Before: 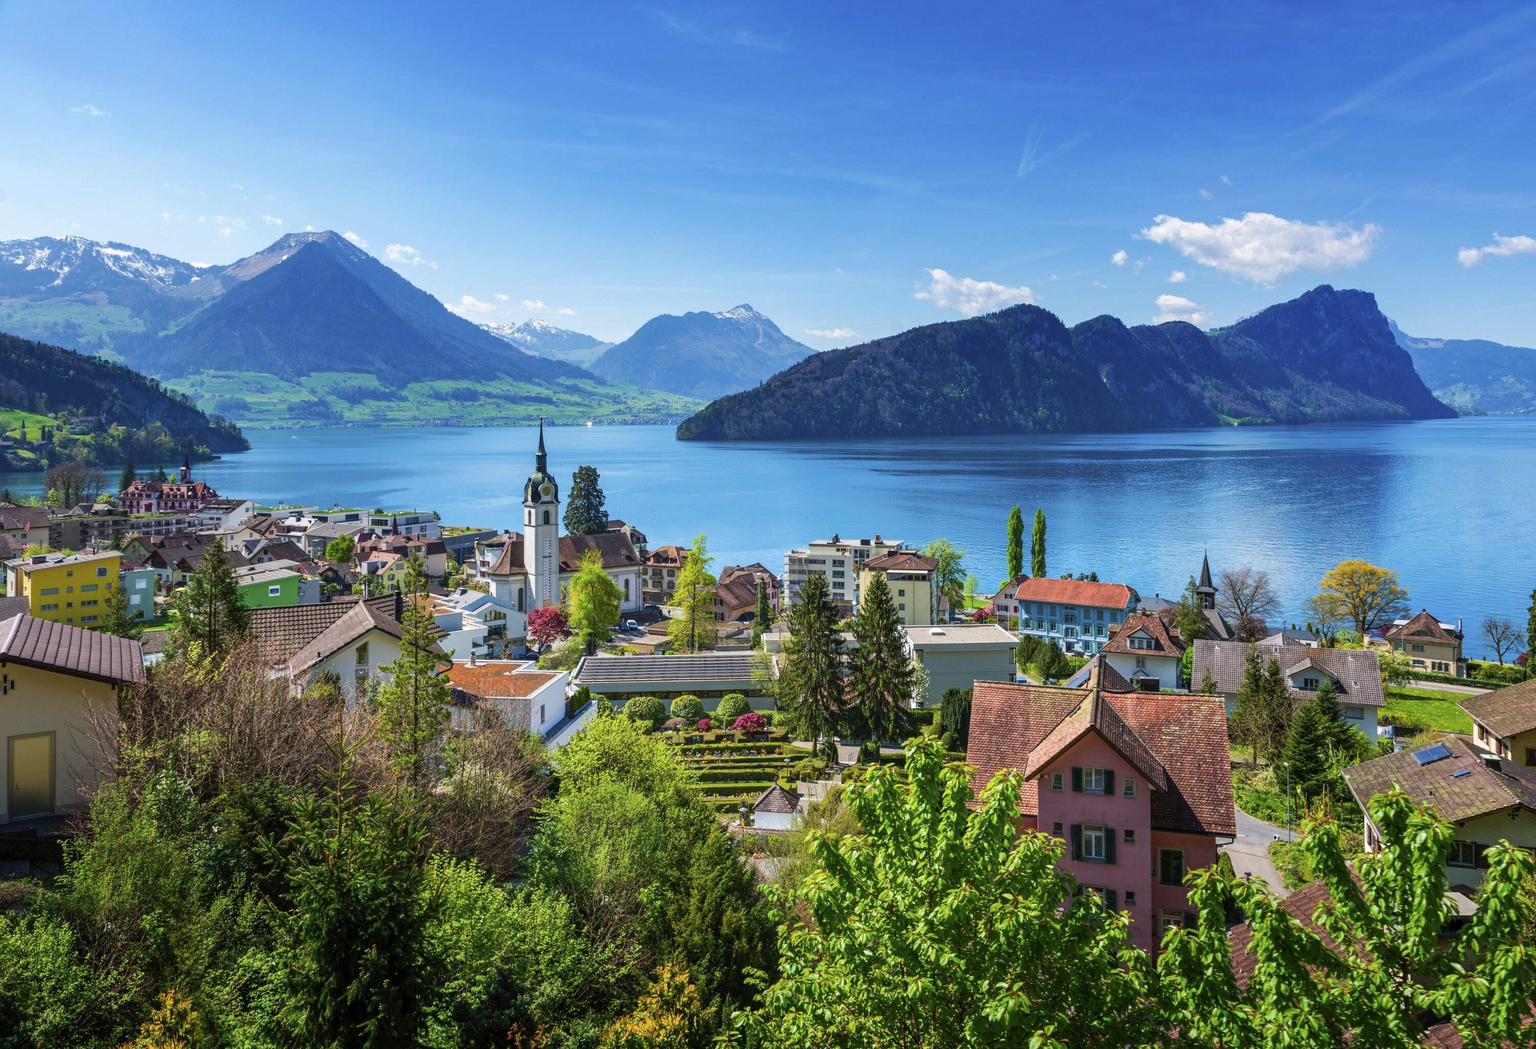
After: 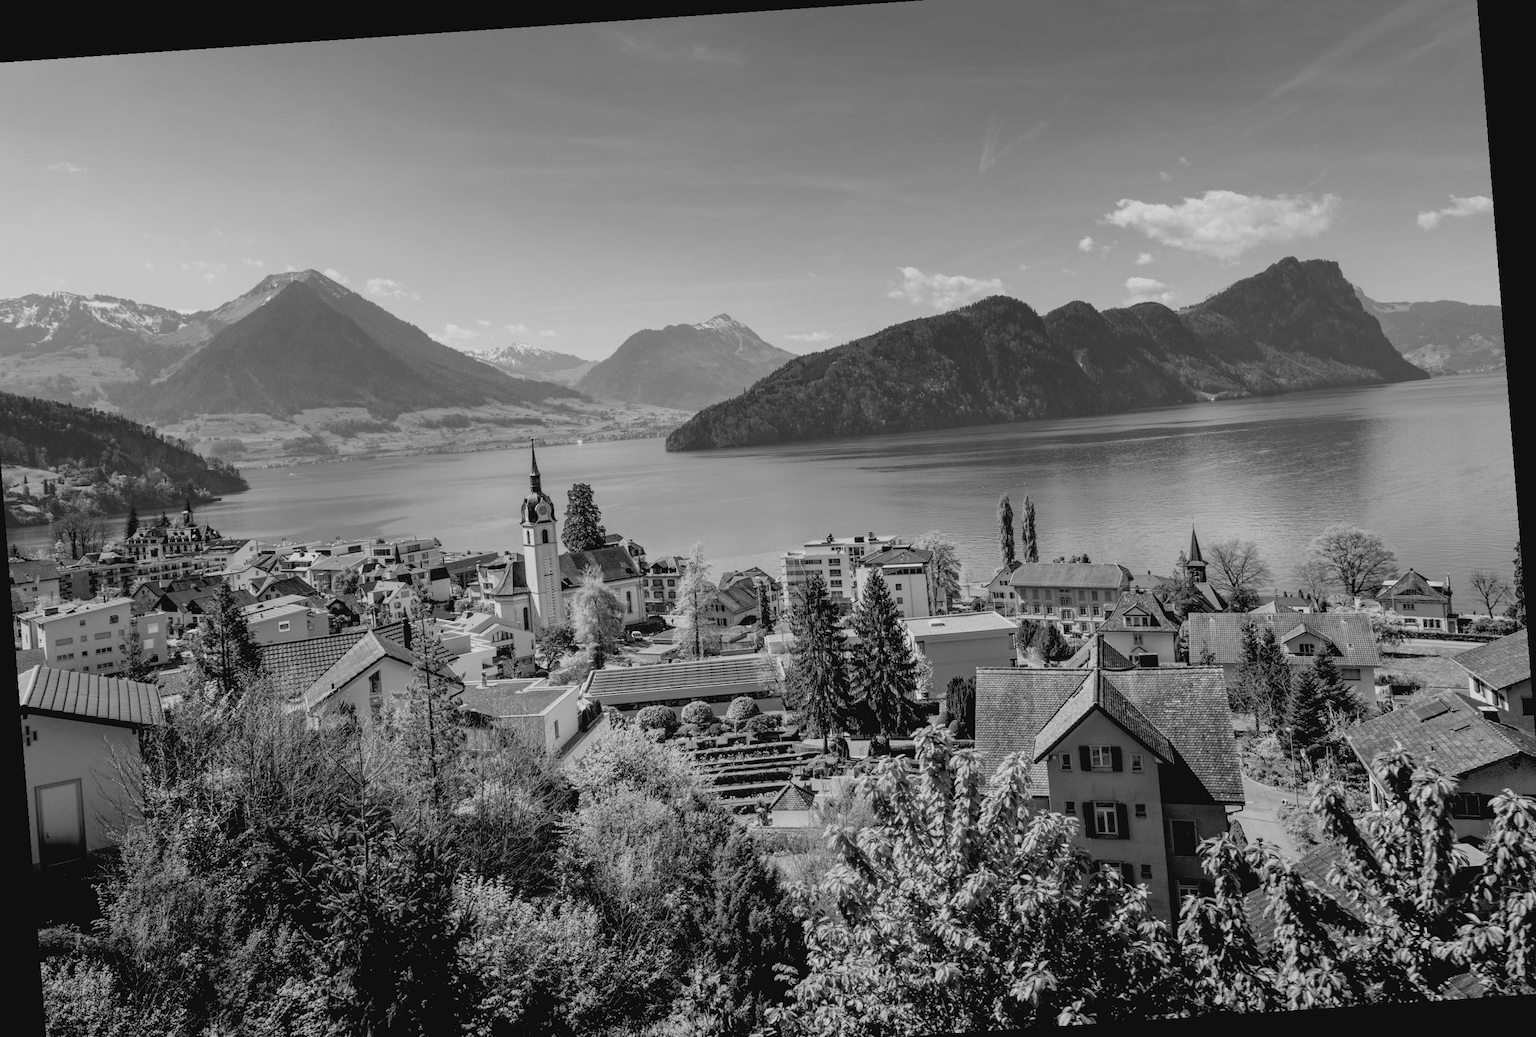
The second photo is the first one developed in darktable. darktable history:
filmic rgb: black relative exposure -3.31 EV, white relative exposure 3.45 EV, hardness 2.36, contrast 1.103
rotate and perspective: rotation -4.2°, shear 0.006, automatic cropping off
rgb levels: preserve colors sum RGB, levels [[0.038, 0.433, 0.934], [0, 0.5, 1], [0, 0.5, 1]]
tone curve: curves: ch0 [(0.001, 0.042) (0.128, 0.16) (0.452, 0.42) (0.603, 0.566) (0.754, 0.733) (1, 1)]; ch1 [(0, 0) (0.325, 0.327) (0.412, 0.441) (0.473, 0.466) (0.5, 0.499) (0.549, 0.558) (0.617, 0.625) (0.713, 0.7) (1, 1)]; ch2 [(0, 0) (0.386, 0.397) (0.445, 0.47) (0.505, 0.498) (0.529, 0.524) (0.574, 0.569) (0.652, 0.641) (1, 1)], color space Lab, independent channels, preserve colors none
color correction: highlights a* 14.46, highlights b* 5.85, shadows a* -5.53, shadows b* -15.24, saturation 0.85
monochrome: on, module defaults
crop: left 1.964%, top 3.251%, right 1.122%, bottom 4.933%
